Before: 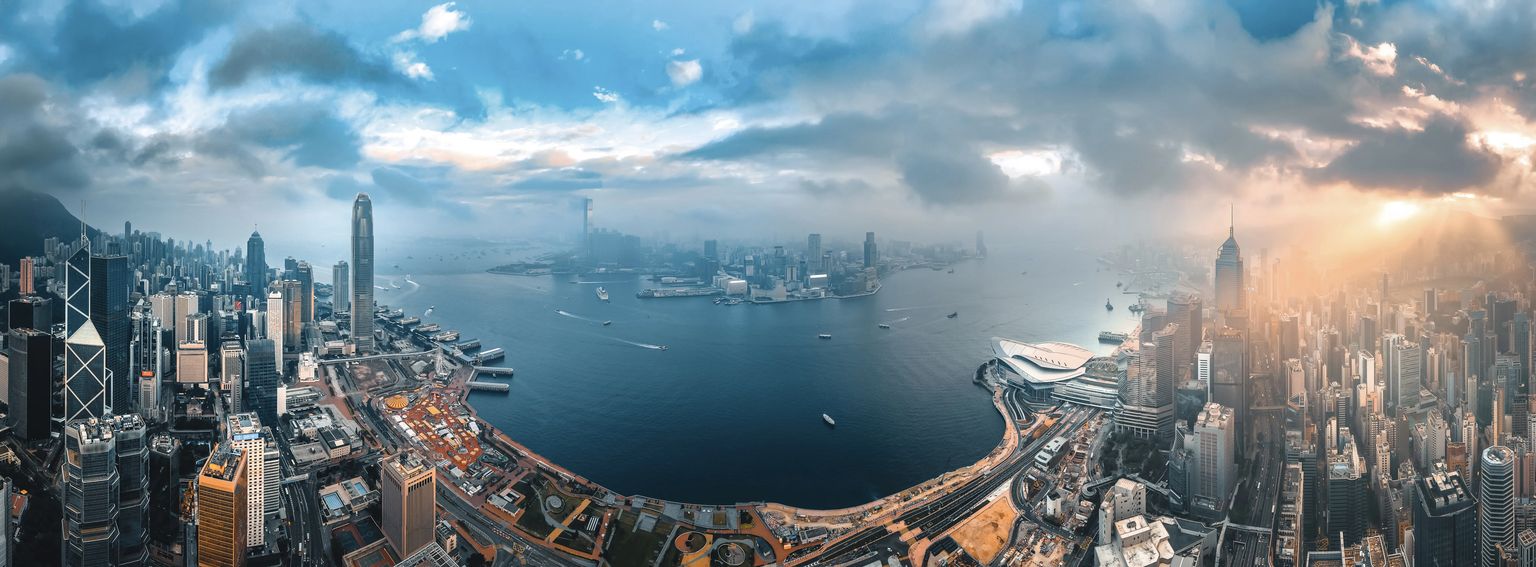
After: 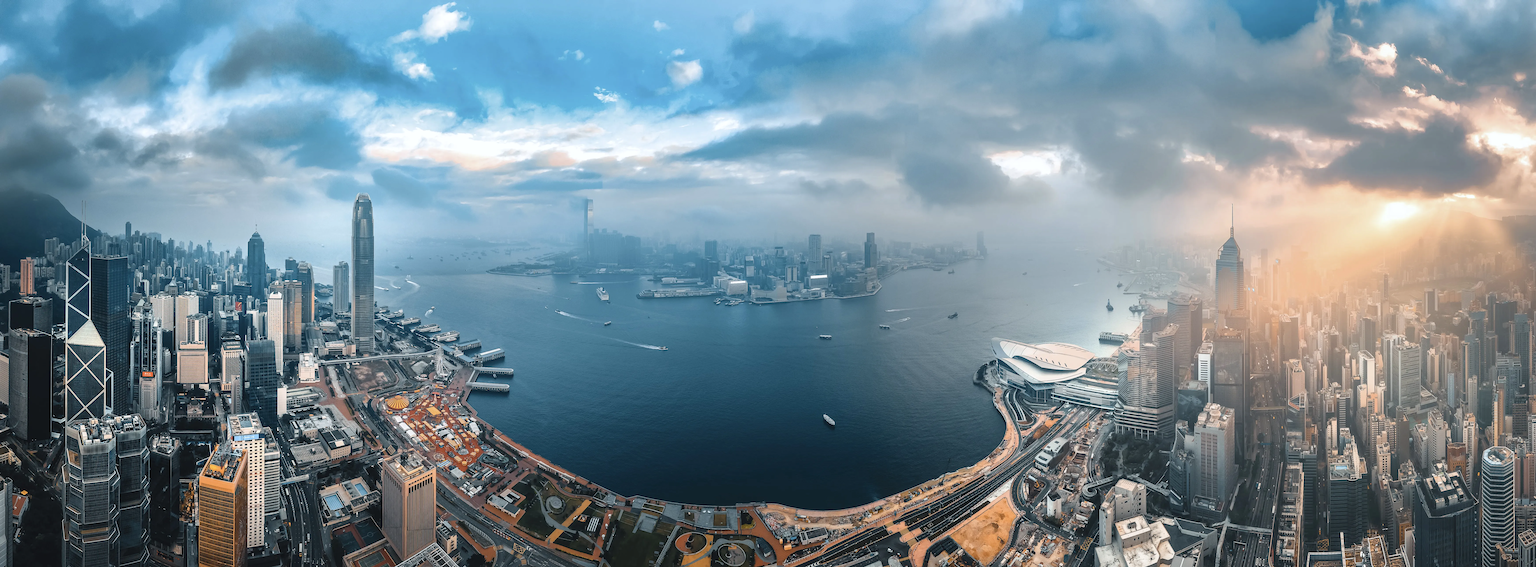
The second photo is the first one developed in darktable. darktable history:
rotate and perspective: automatic cropping off
white balance: red 0.986, blue 1.01
